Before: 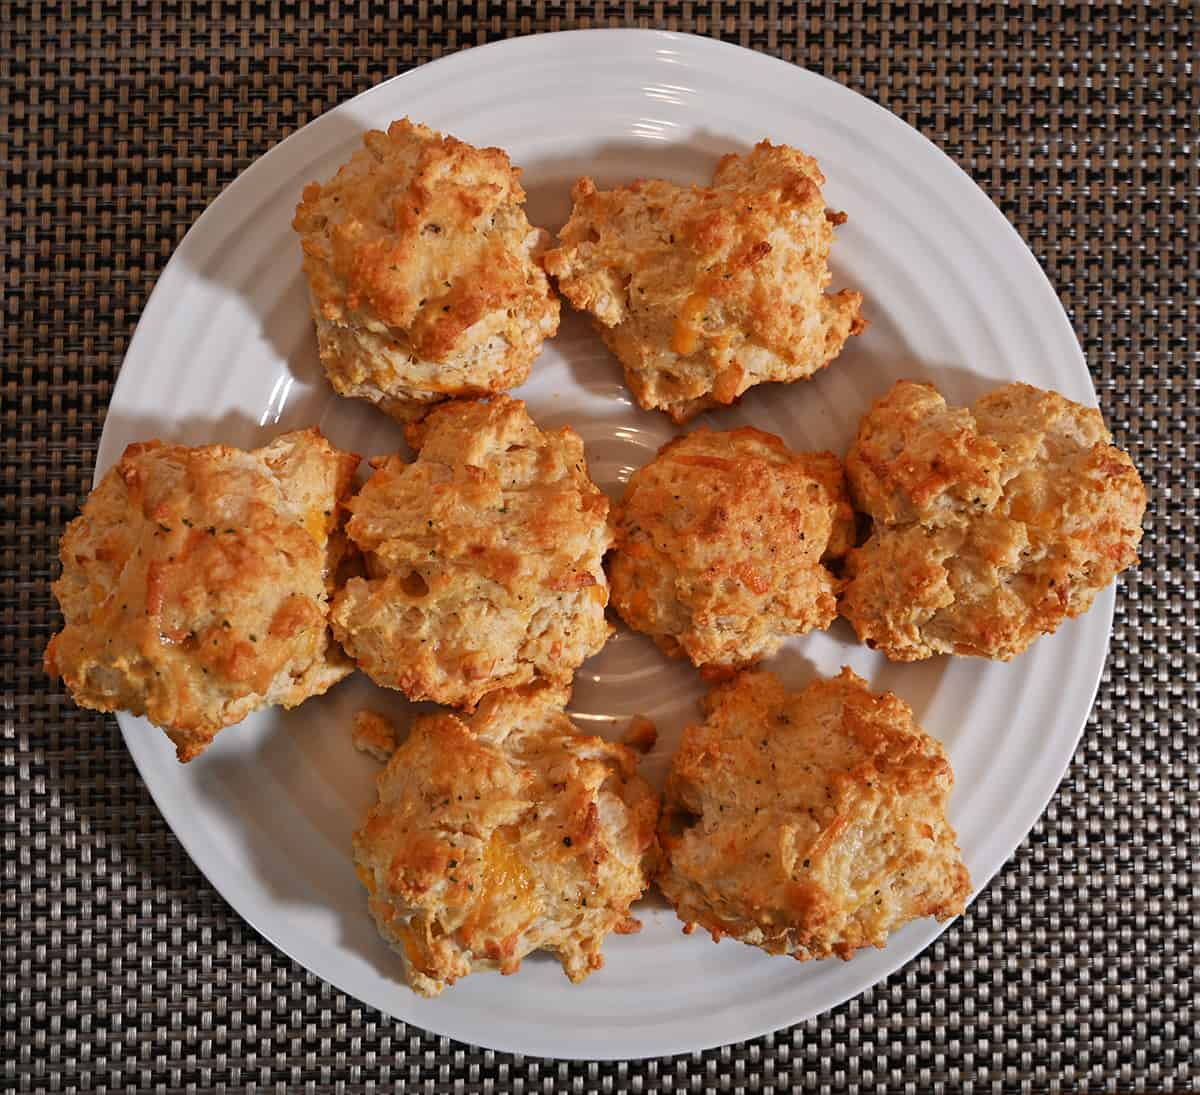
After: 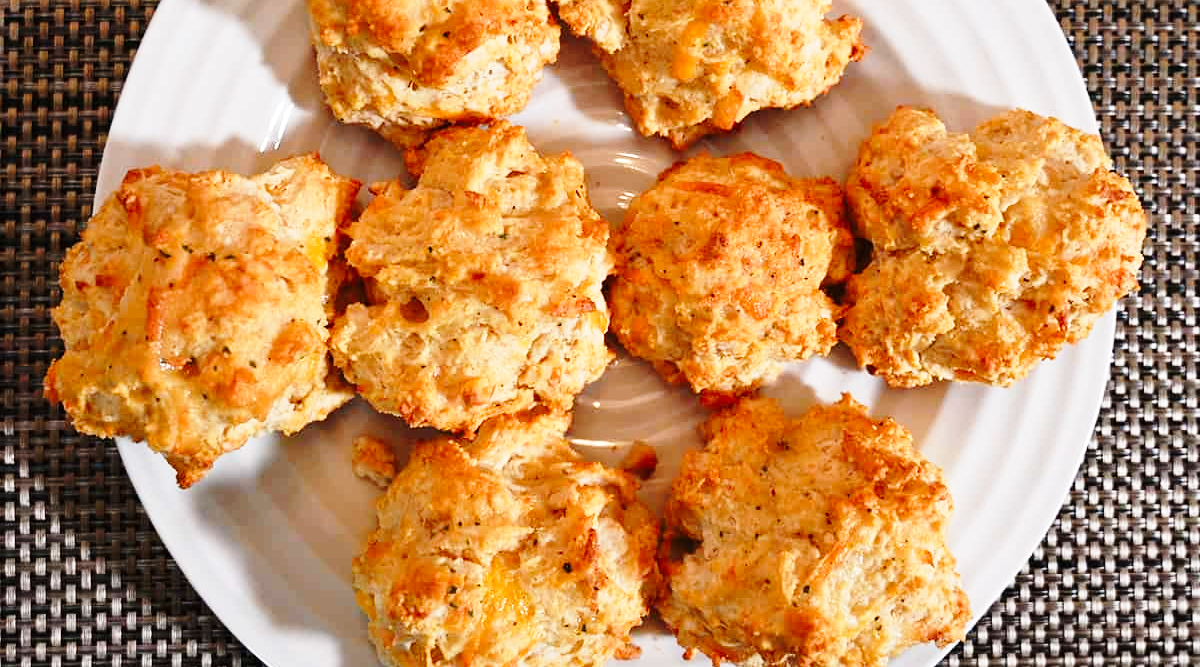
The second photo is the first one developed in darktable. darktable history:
exposure: exposure 0.19 EV, compensate highlight preservation false
crop and rotate: top 25.083%, bottom 13.992%
base curve: curves: ch0 [(0, 0) (0.028, 0.03) (0.121, 0.232) (0.46, 0.748) (0.859, 0.968) (1, 1)], exposure shift 0.579, preserve colors none
